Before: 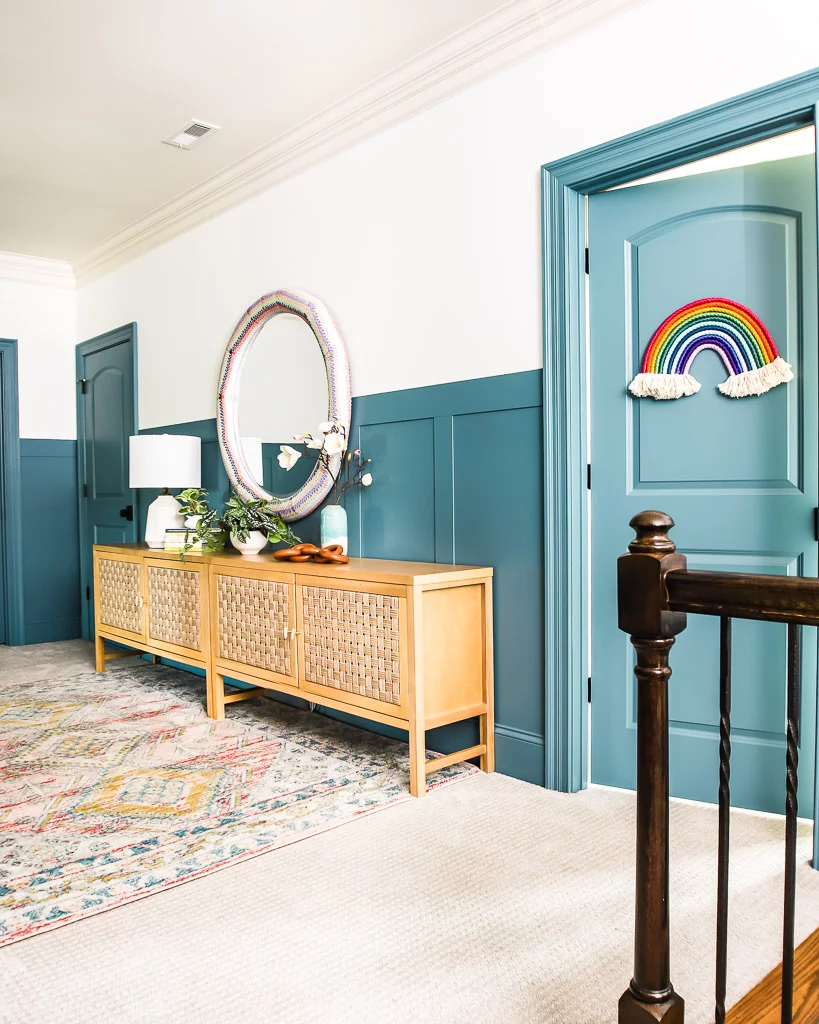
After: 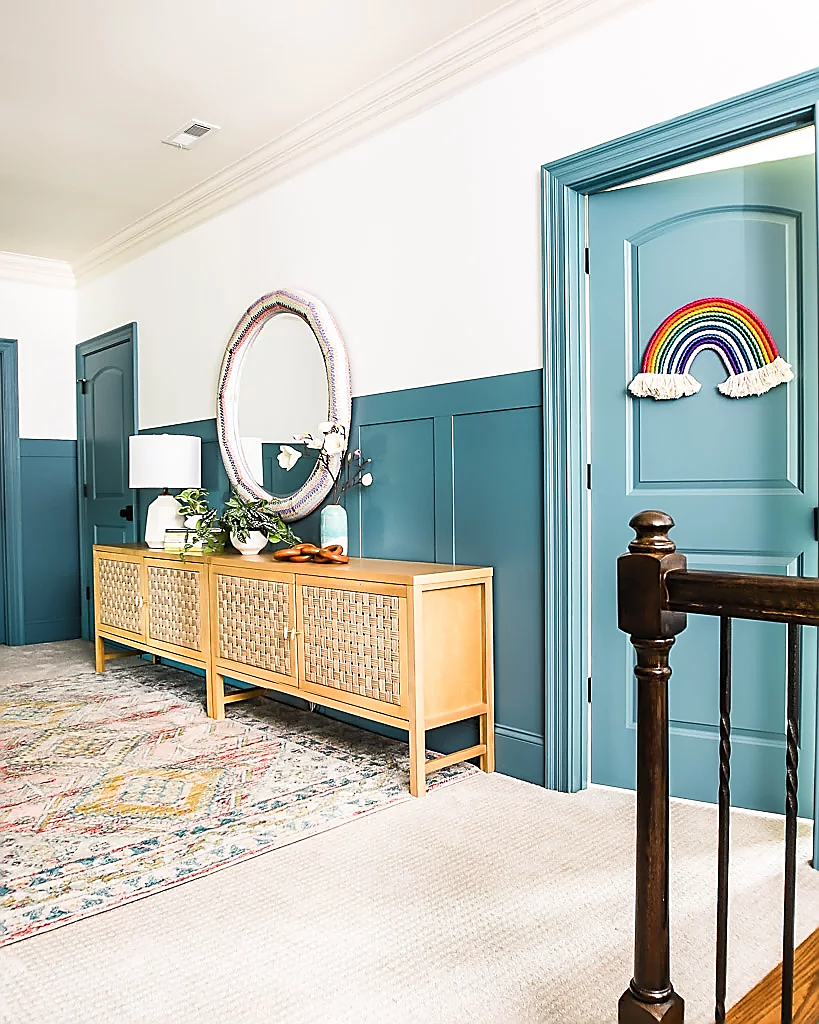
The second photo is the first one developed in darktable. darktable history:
sharpen: radius 1.366, amount 1.25, threshold 0.766
